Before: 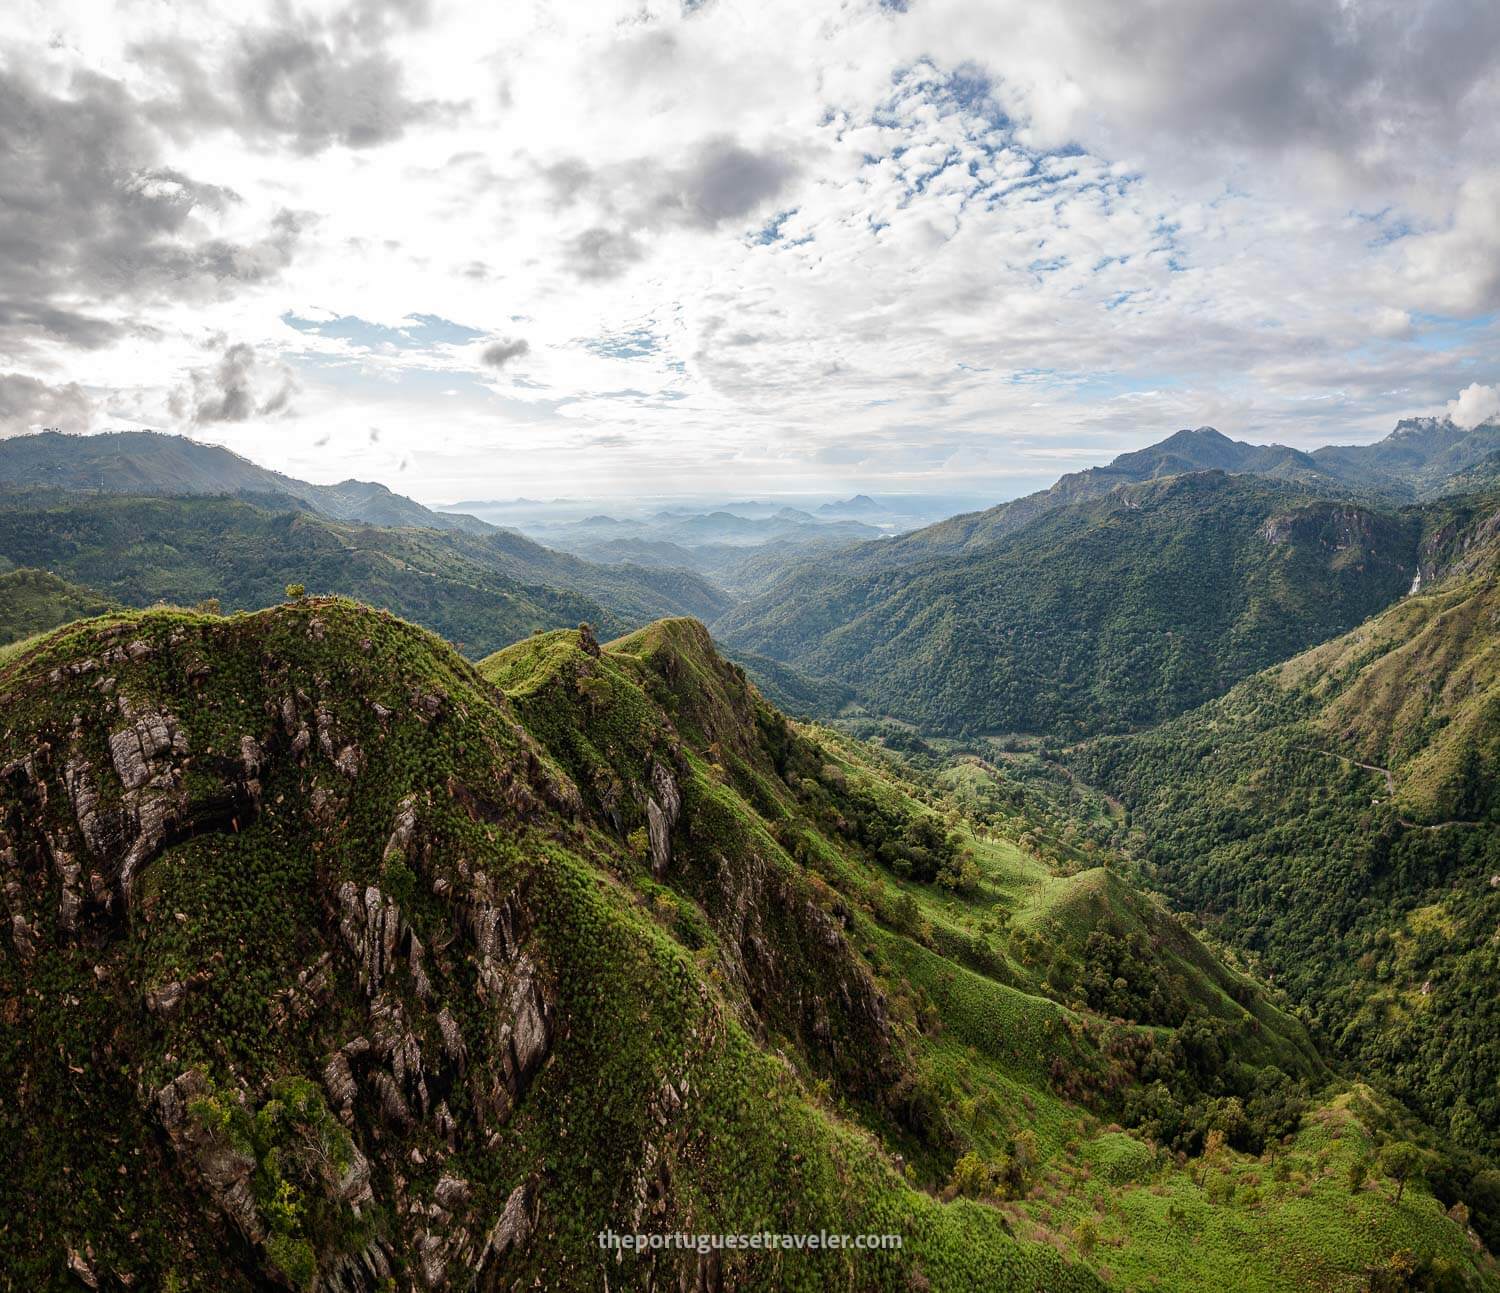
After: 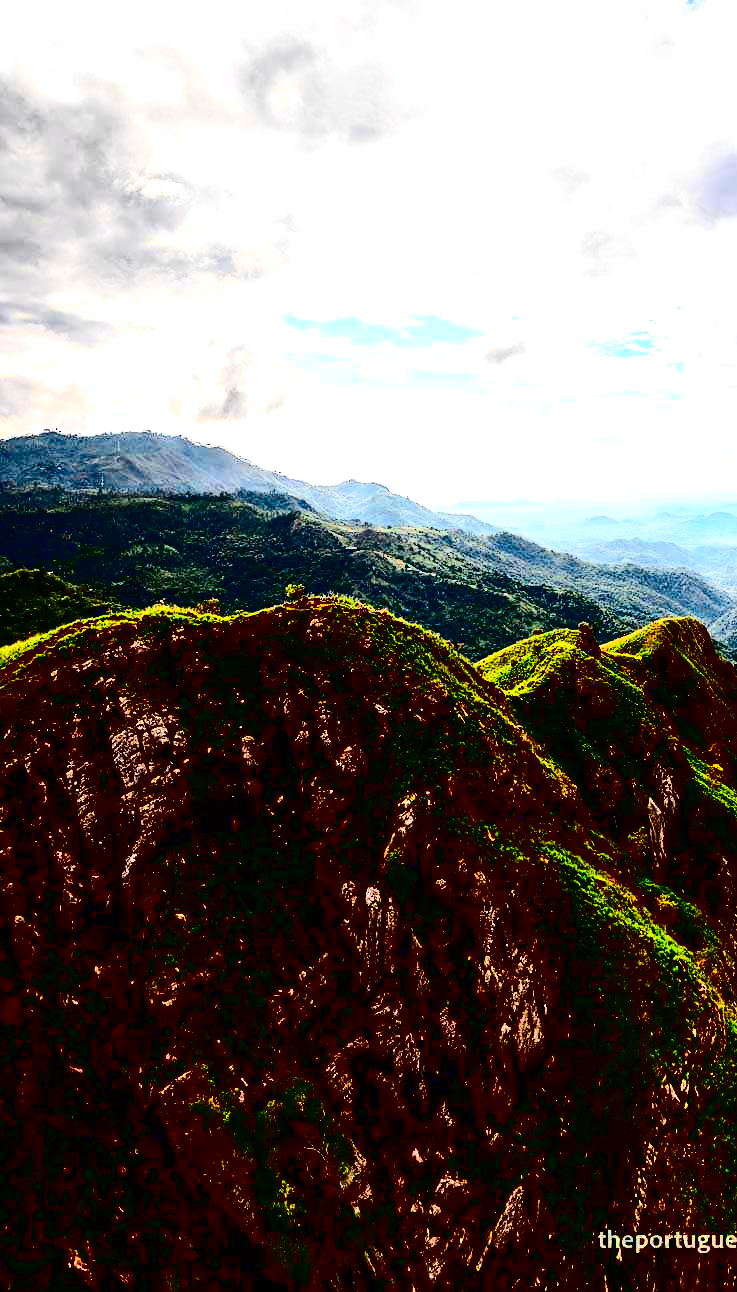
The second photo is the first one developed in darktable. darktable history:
crop and rotate: left 0%, top 0%, right 50.845%
contrast brightness saturation: contrast 0.77, brightness -1, saturation 1
color zones: curves: ch0 [(0.224, 0.526) (0.75, 0.5)]; ch1 [(0.055, 0.526) (0.224, 0.761) (0.377, 0.526) (0.75, 0.5)]
exposure: exposure 0.6 EV, compensate highlight preservation false
